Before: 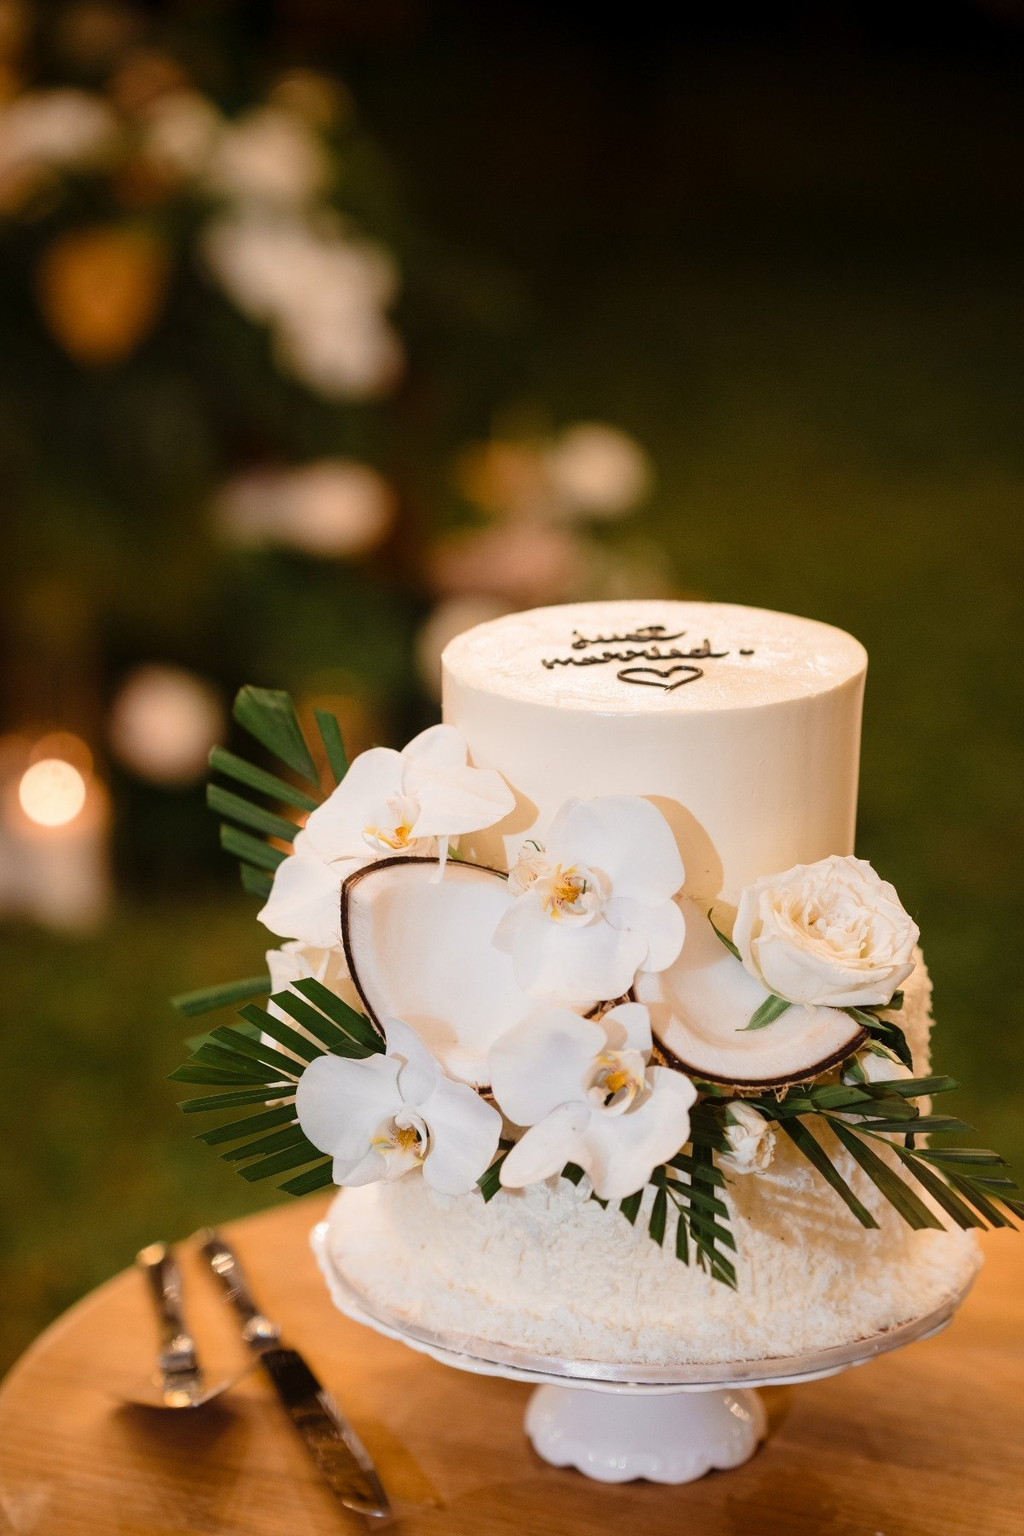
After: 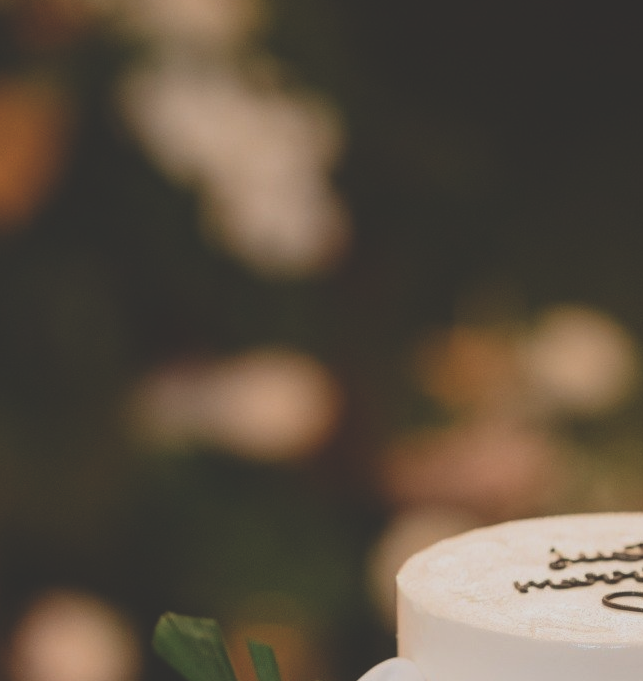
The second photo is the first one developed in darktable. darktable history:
exposure: black level correction -0.036, exposure -0.497 EV, compensate highlight preservation false
crop: left 10.121%, top 10.631%, right 36.218%, bottom 51.526%
